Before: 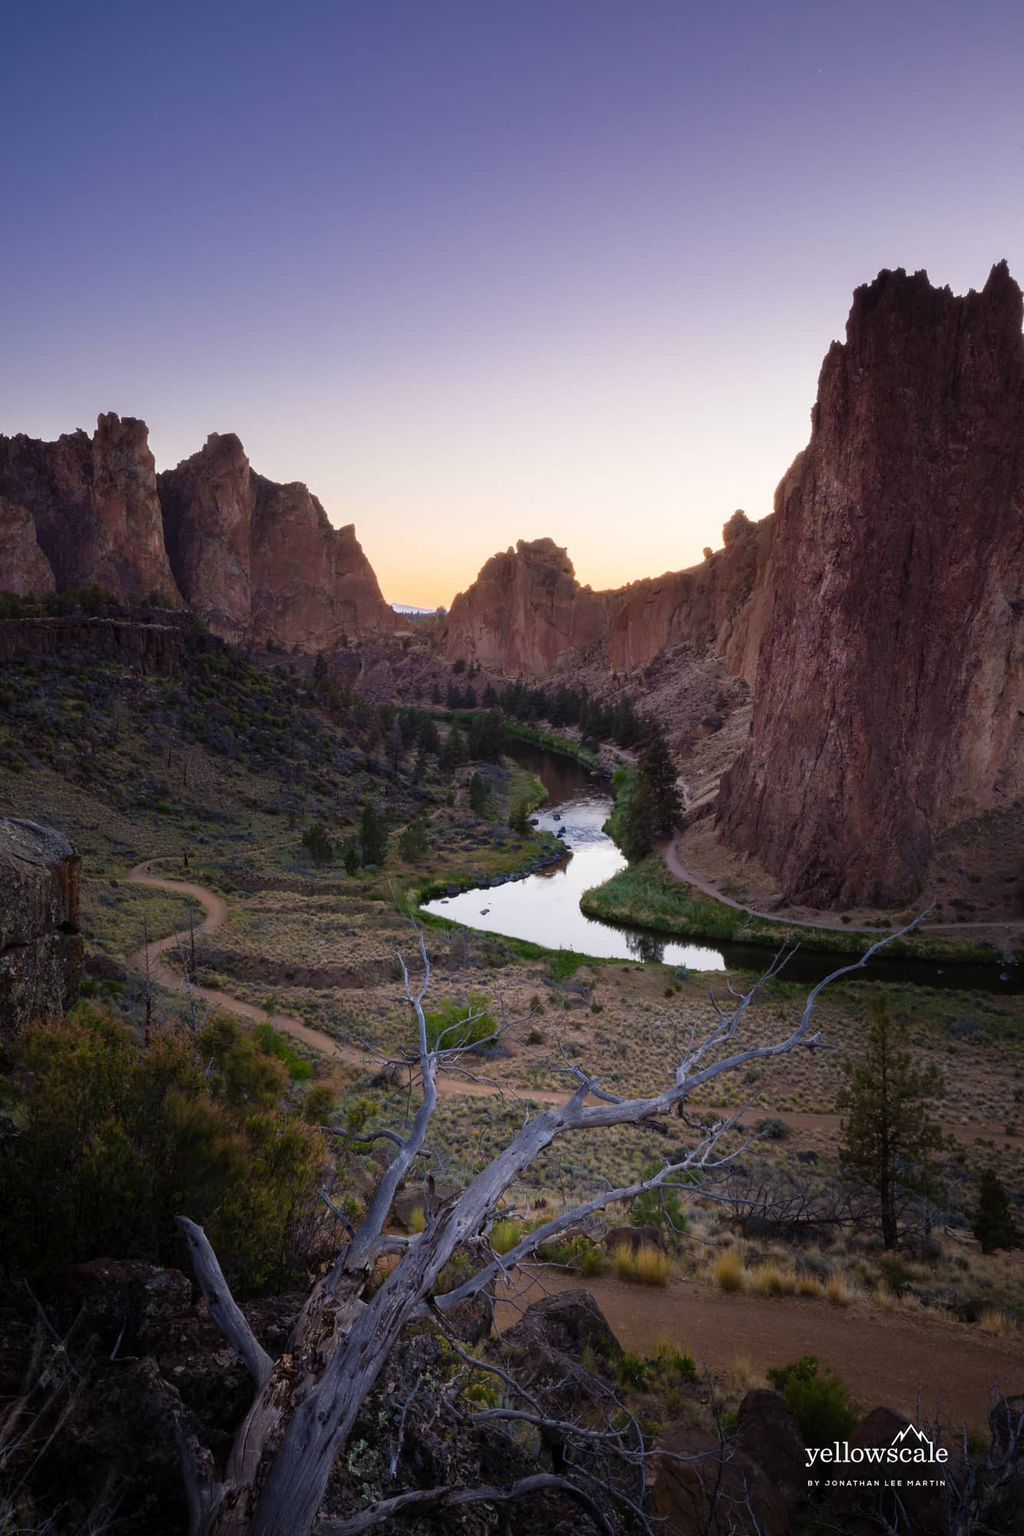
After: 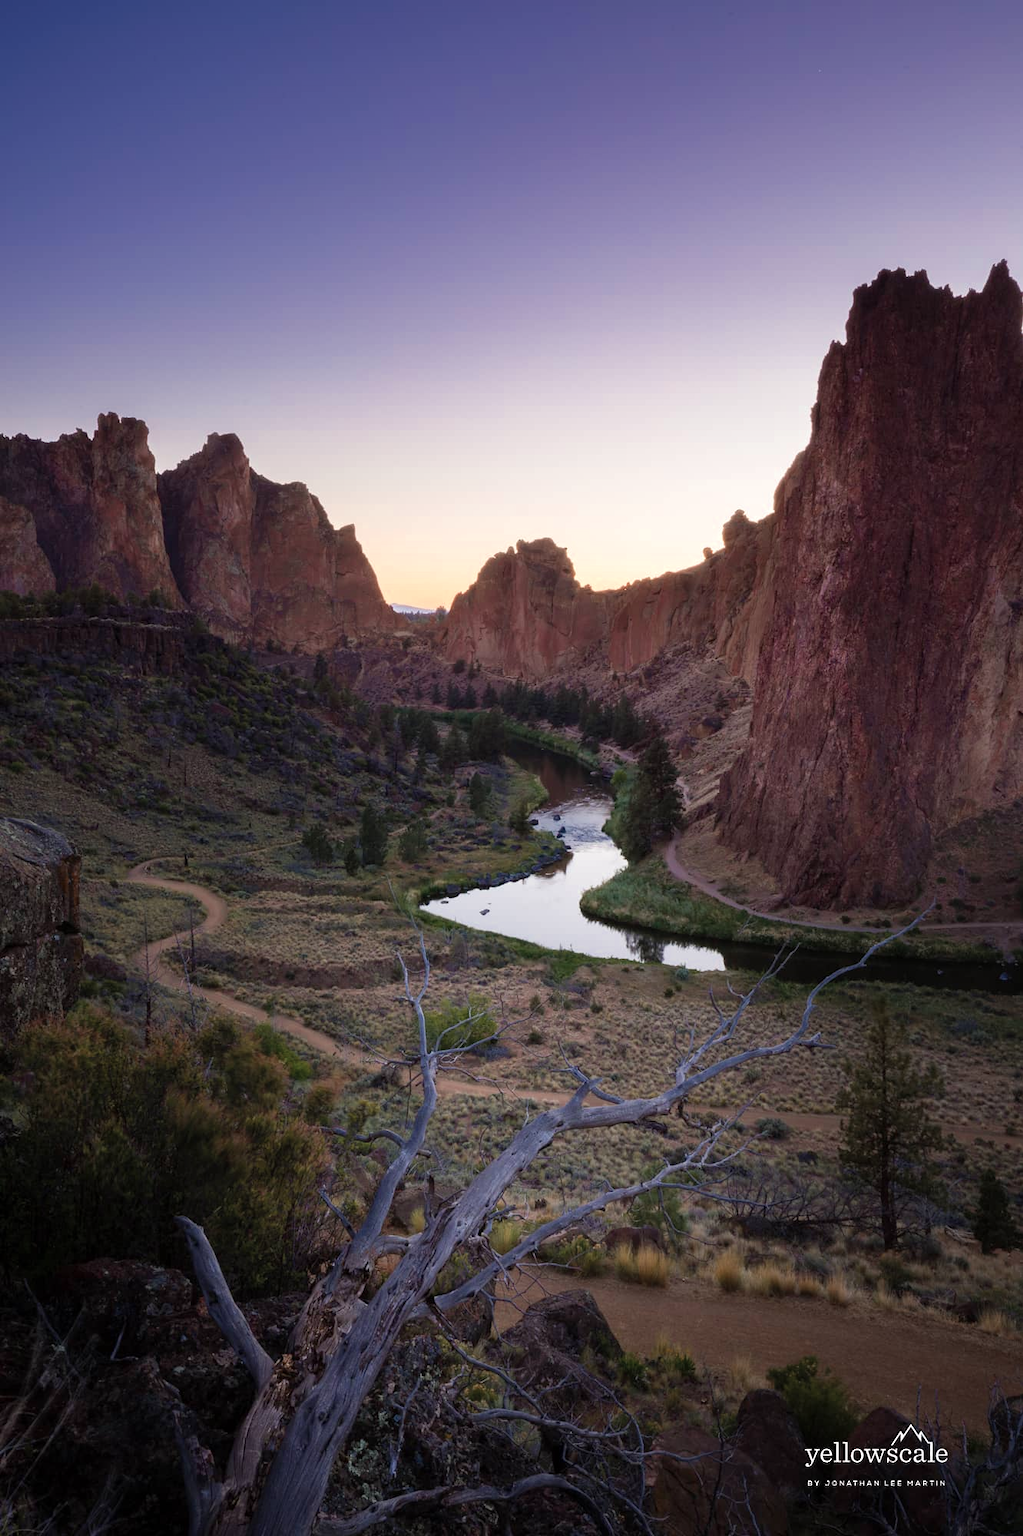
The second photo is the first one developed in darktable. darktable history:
sharpen: radius 2.908, amount 0.867, threshold 47.401
color zones: curves: ch0 [(0, 0.473) (0.001, 0.473) (0.226, 0.548) (0.4, 0.589) (0.525, 0.54) (0.728, 0.403) (0.999, 0.473) (1, 0.473)]; ch1 [(0, 0.619) (0.001, 0.619) (0.234, 0.388) (0.4, 0.372) (0.528, 0.422) (0.732, 0.53) (0.999, 0.619) (1, 0.619)]; ch2 [(0, 0.547) (0.001, 0.547) (0.226, 0.45) (0.4, 0.525) (0.525, 0.585) (0.8, 0.511) (0.999, 0.547) (1, 0.547)]
